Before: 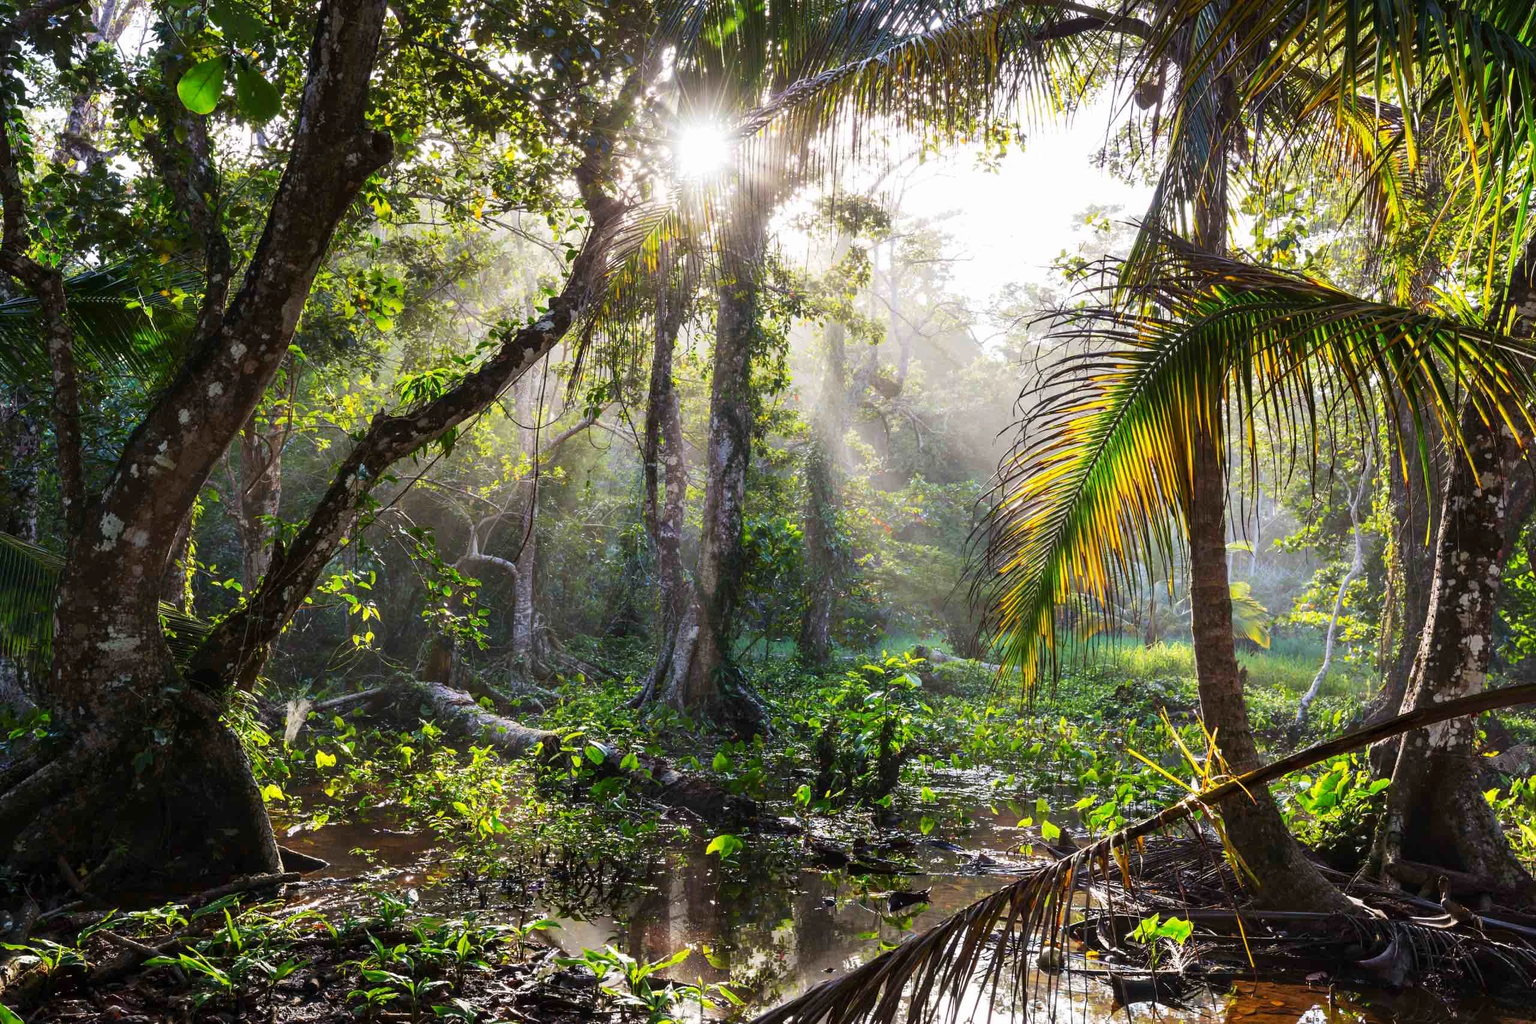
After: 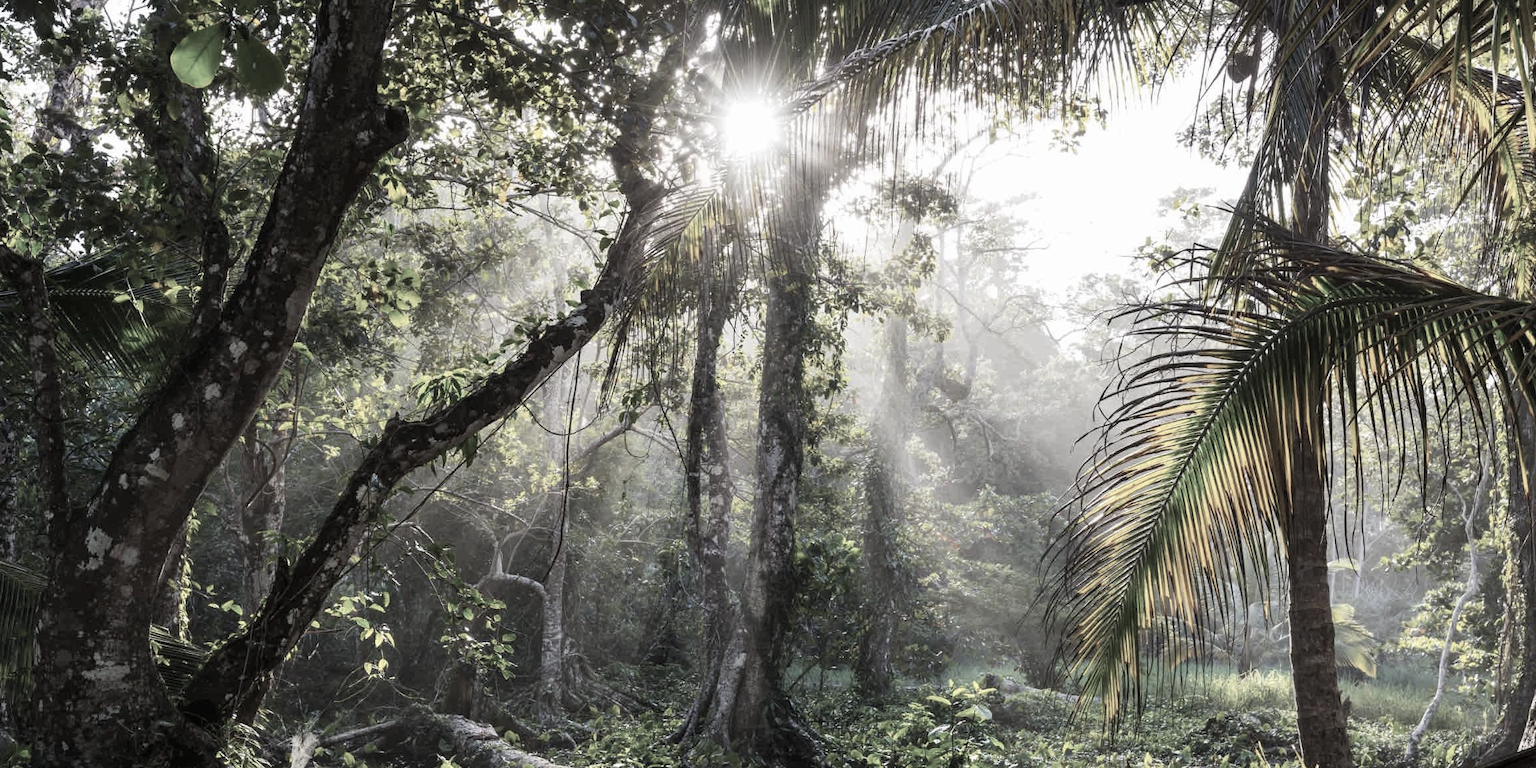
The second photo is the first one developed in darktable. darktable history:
crop: left 1.509%, top 3.452%, right 7.696%, bottom 28.452%
color correction: saturation 0.3
